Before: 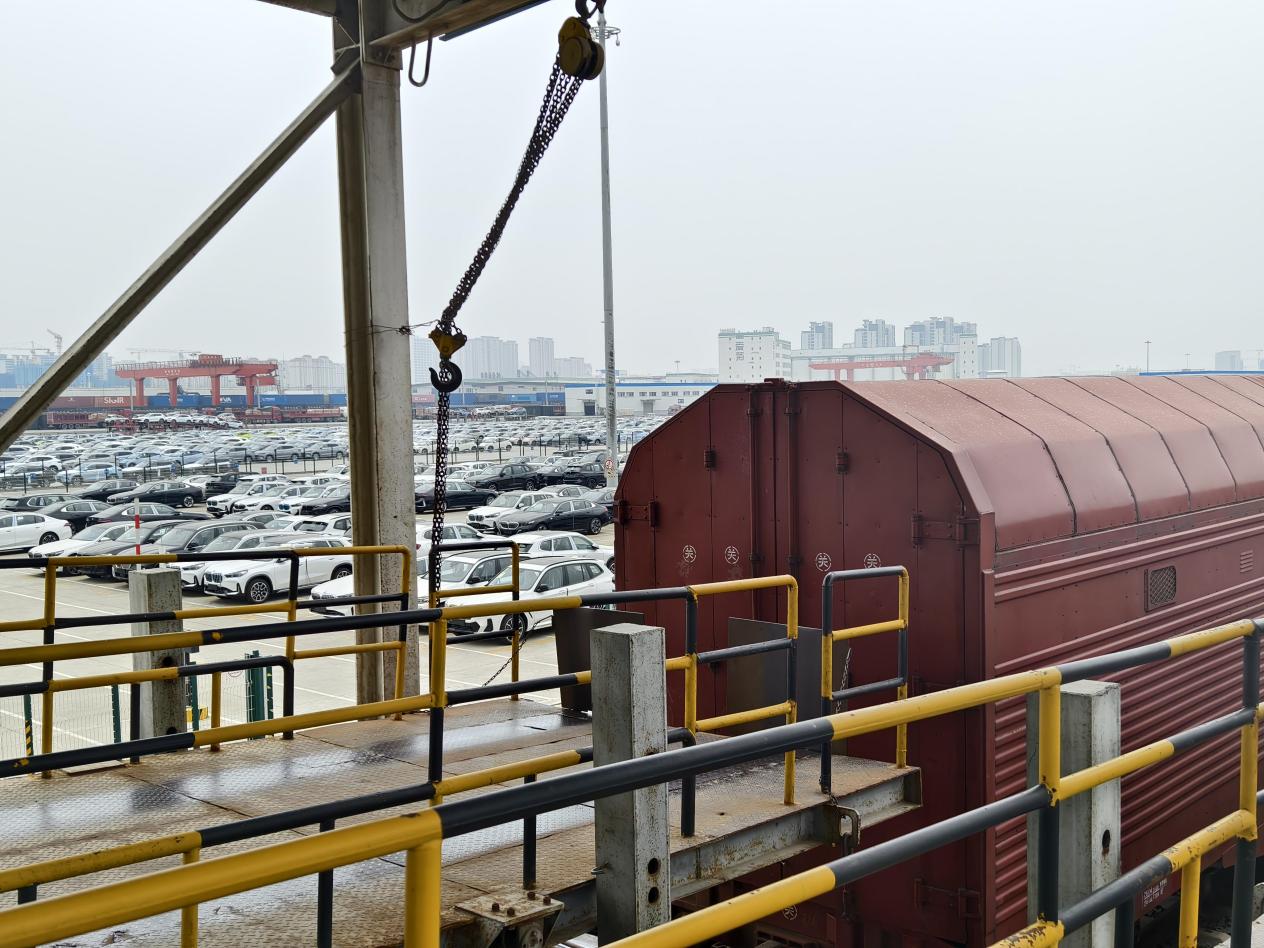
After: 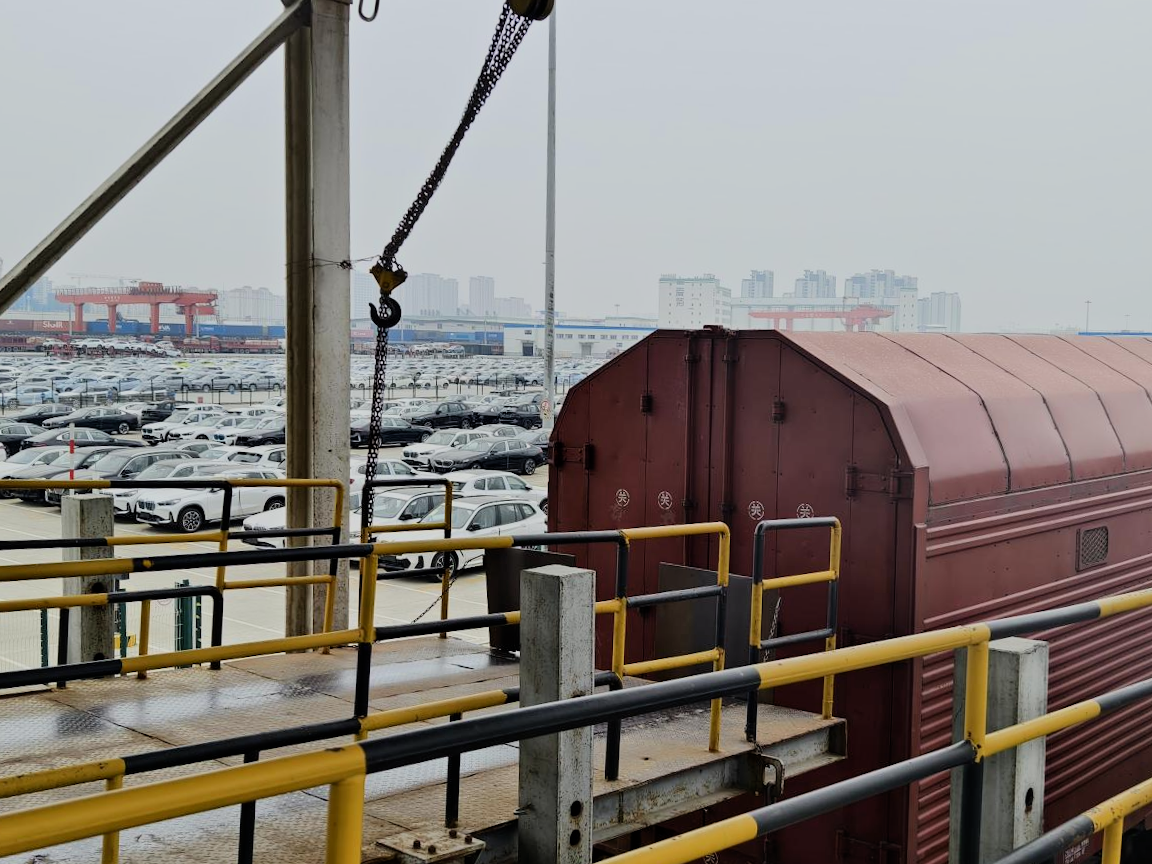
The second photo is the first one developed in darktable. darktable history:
filmic rgb: black relative exposure -7.65 EV, white relative exposure 4.56 EV, hardness 3.61, color science v6 (2022)
tone equalizer: on, module defaults
crop and rotate: angle -1.96°, left 3.097%, top 4.154%, right 1.586%, bottom 0.529%
